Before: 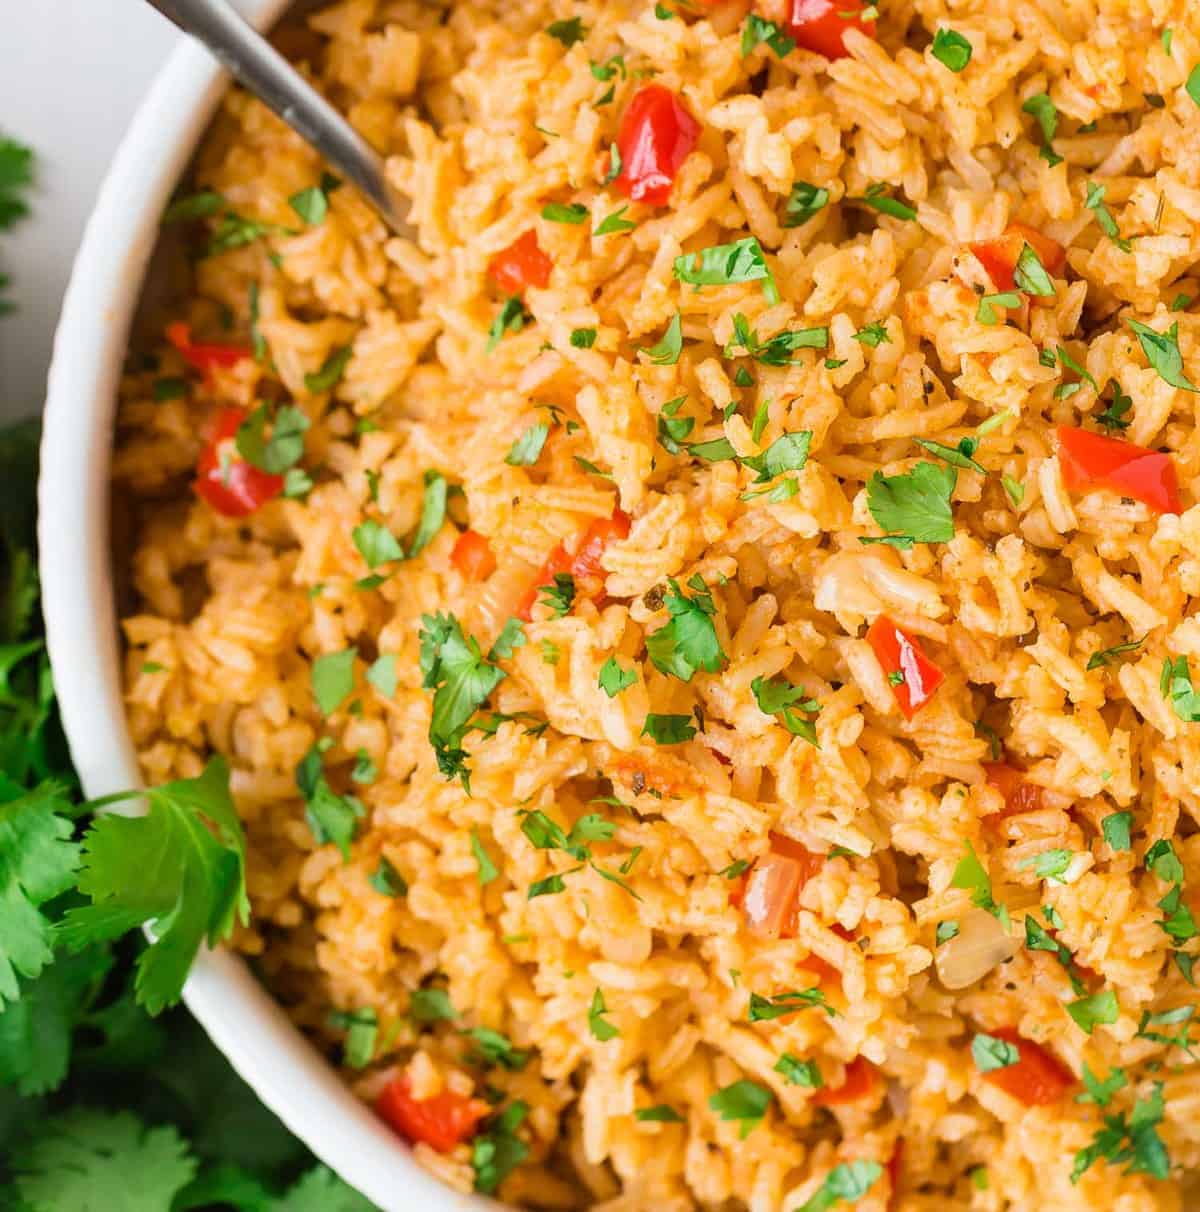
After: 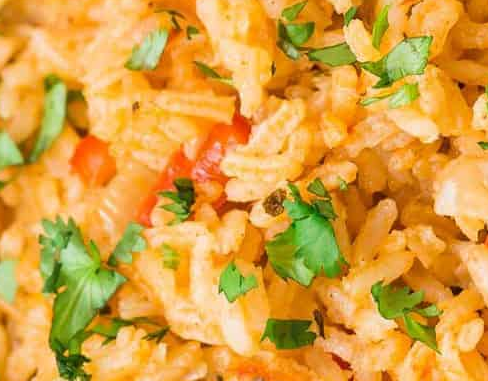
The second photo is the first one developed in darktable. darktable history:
crop: left 31.746%, top 32.636%, right 27.535%, bottom 35.877%
